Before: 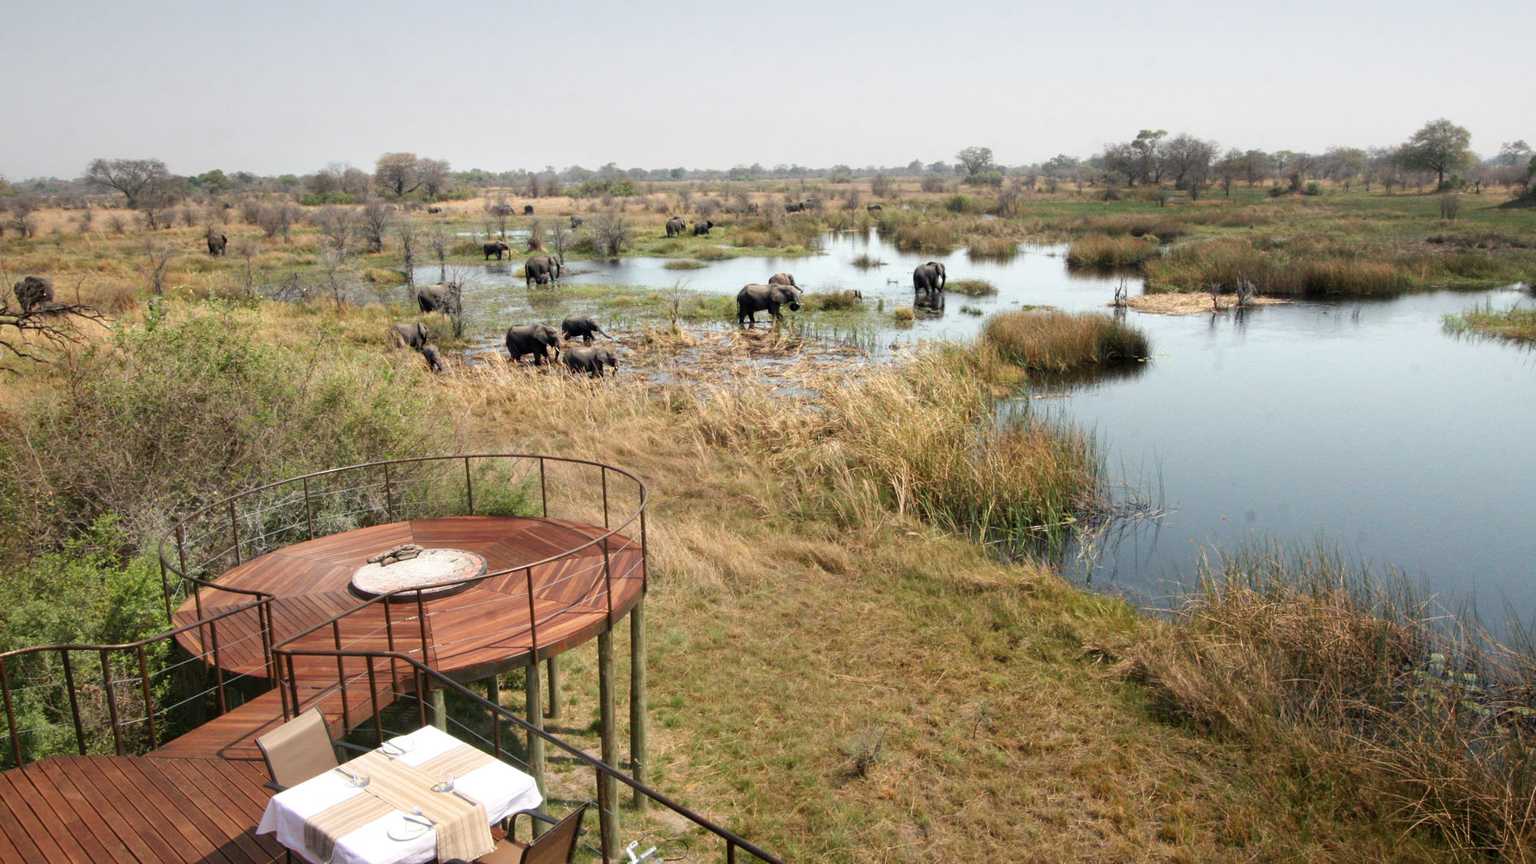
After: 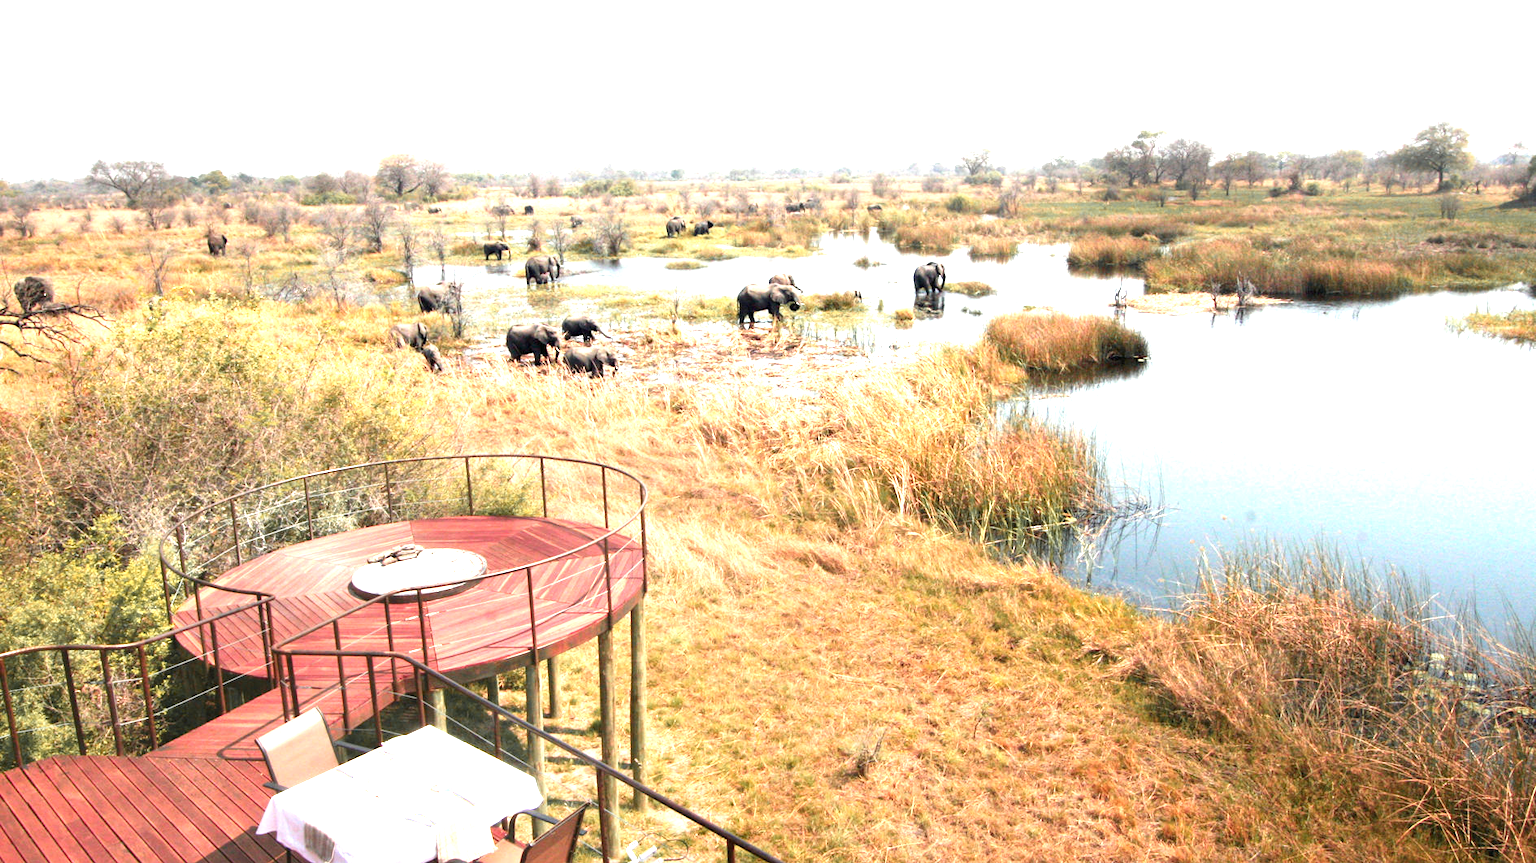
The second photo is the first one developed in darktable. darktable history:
color zones: curves: ch1 [(0.263, 0.53) (0.376, 0.287) (0.487, 0.512) (0.748, 0.547) (1, 0.513)]; ch2 [(0.262, 0.45) (0.751, 0.477)], mix 31.98%
exposure: black level correction 0, exposure 1.55 EV, compensate exposure bias true, compensate highlight preservation false
